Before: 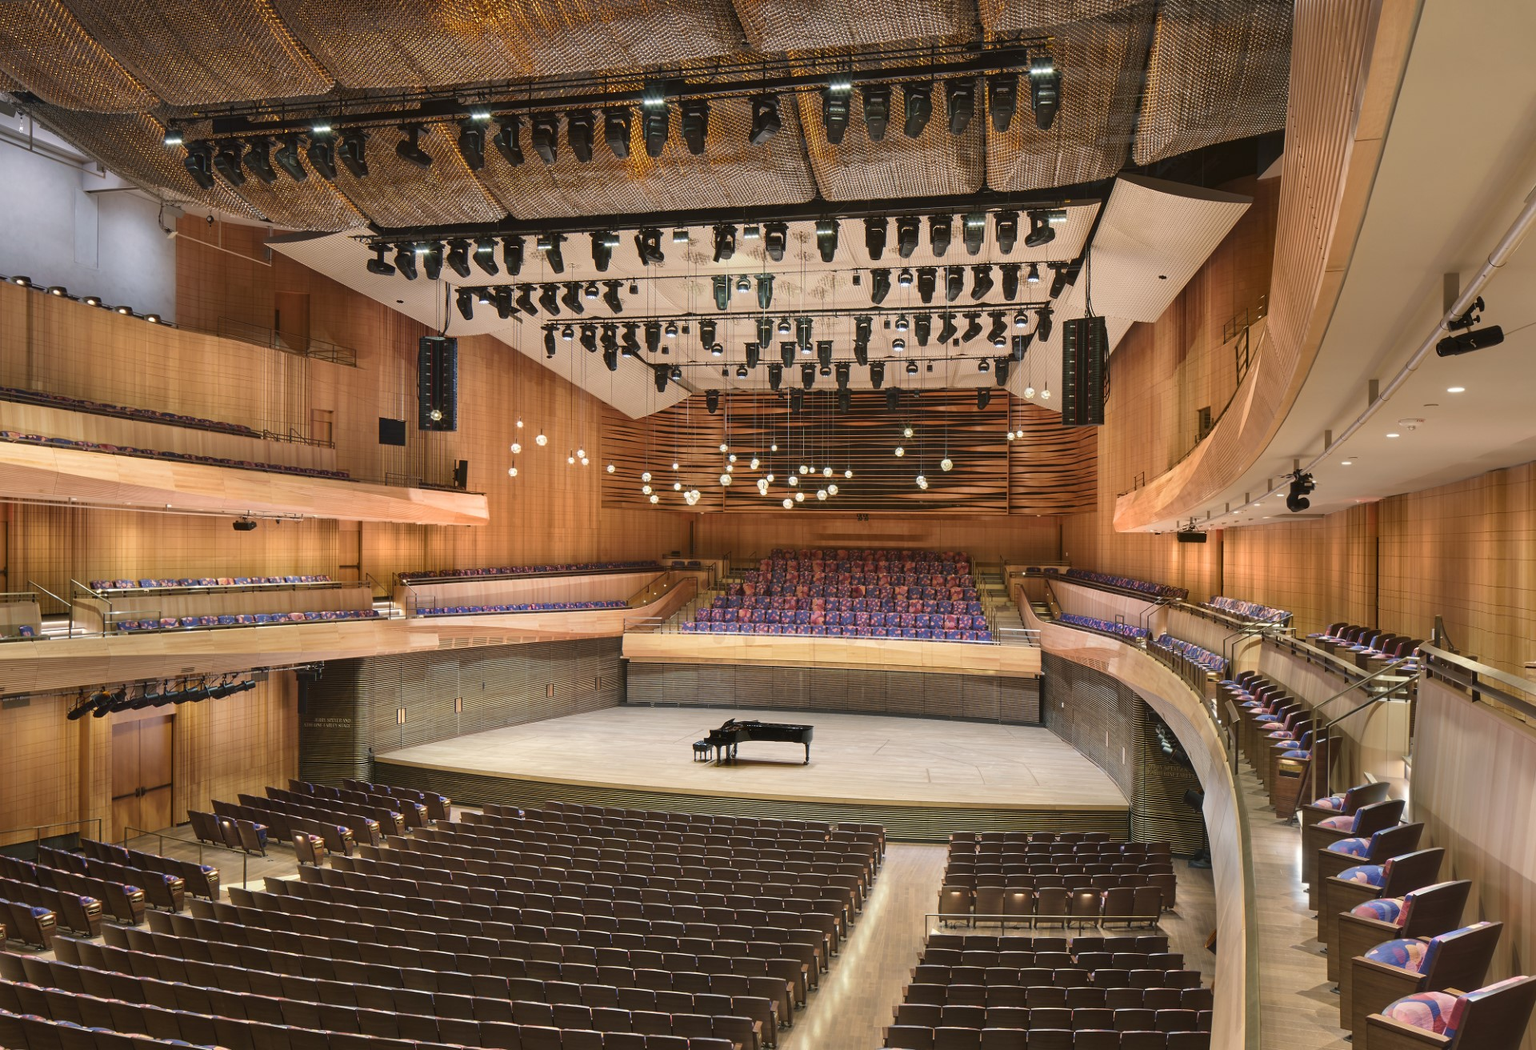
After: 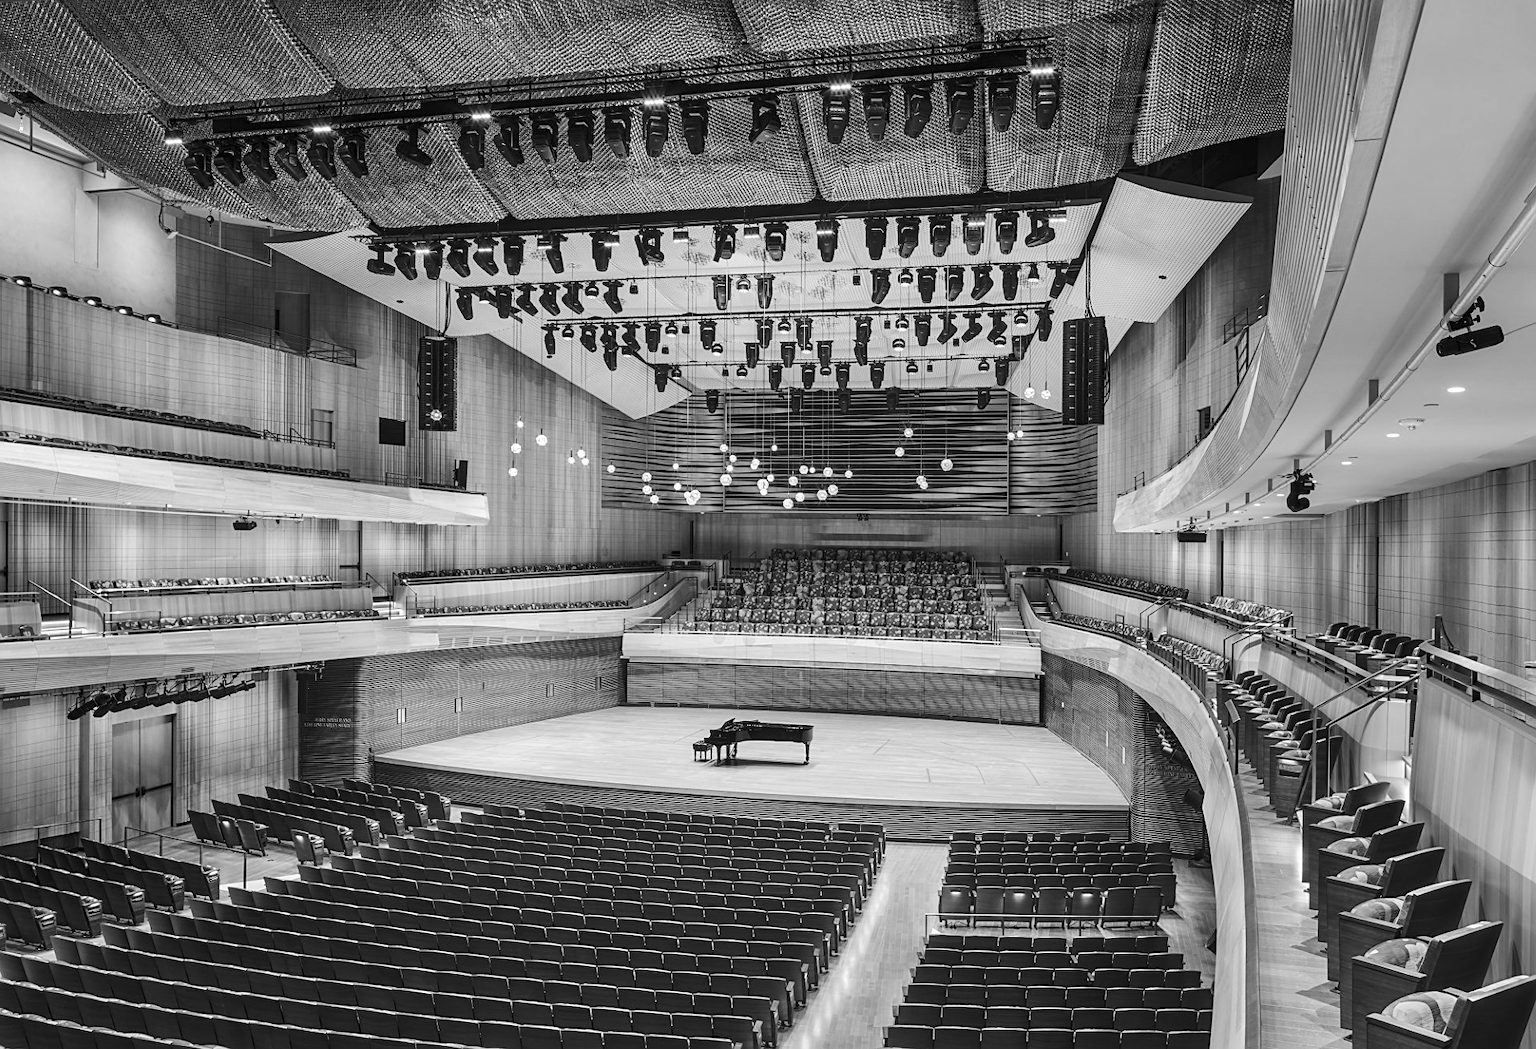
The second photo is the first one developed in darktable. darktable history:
sharpen: on, module defaults
tone curve: curves: ch0 [(0, 0) (0.071, 0.06) (0.253, 0.242) (0.437, 0.498) (0.55, 0.644) (0.657, 0.749) (0.823, 0.876) (1, 0.99)]; ch1 [(0, 0) (0.346, 0.307) (0.408, 0.369) (0.453, 0.457) (0.476, 0.489) (0.502, 0.493) (0.521, 0.515) (0.537, 0.531) (0.612, 0.641) (0.676, 0.728) (1, 1)]; ch2 [(0, 0) (0.346, 0.34) (0.434, 0.46) (0.485, 0.494) (0.5, 0.494) (0.511, 0.504) (0.537, 0.551) (0.579, 0.599) (0.625, 0.686) (1, 1)], color space Lab, independent channels, preserve colors none
local contrast: detail 130%
monochrome: on, module defaults
